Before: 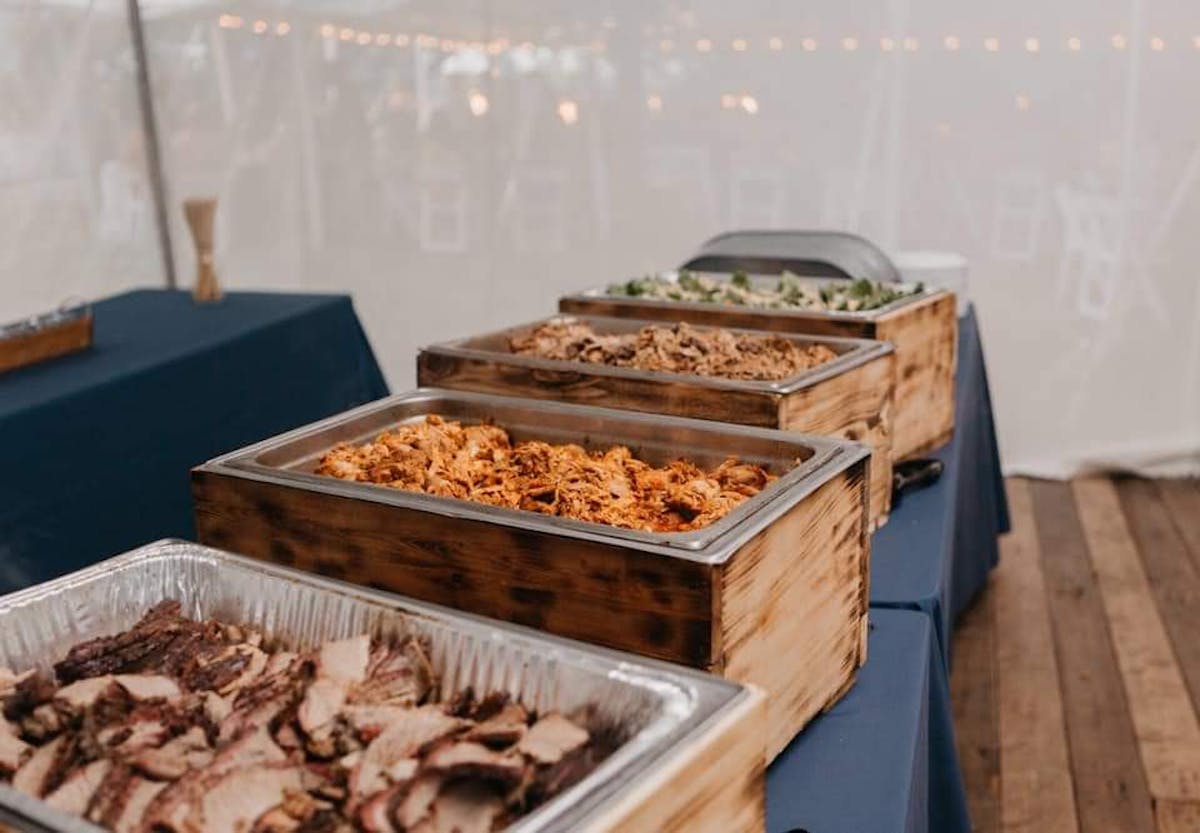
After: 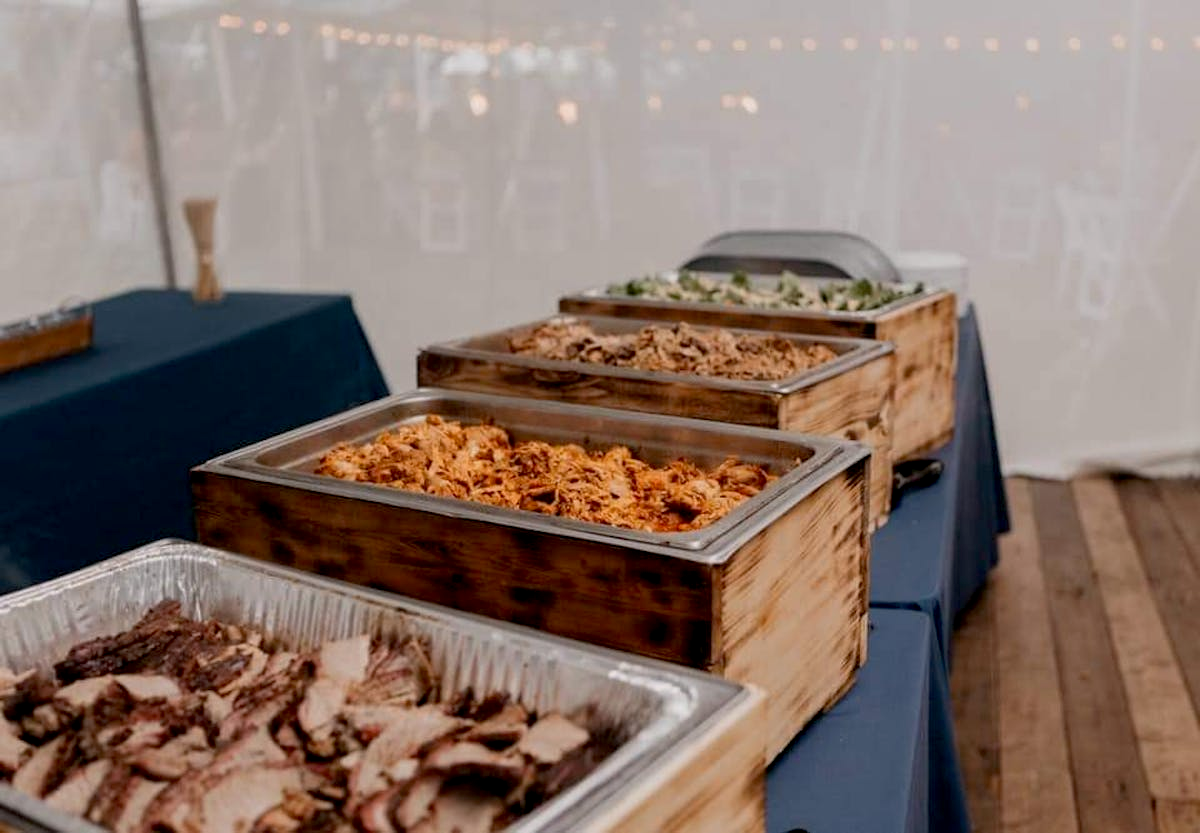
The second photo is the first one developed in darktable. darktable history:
exposure: black level correction 0.009, exposure -0.166 EV, compensate exposure bias true, compensate highlight preservation false
